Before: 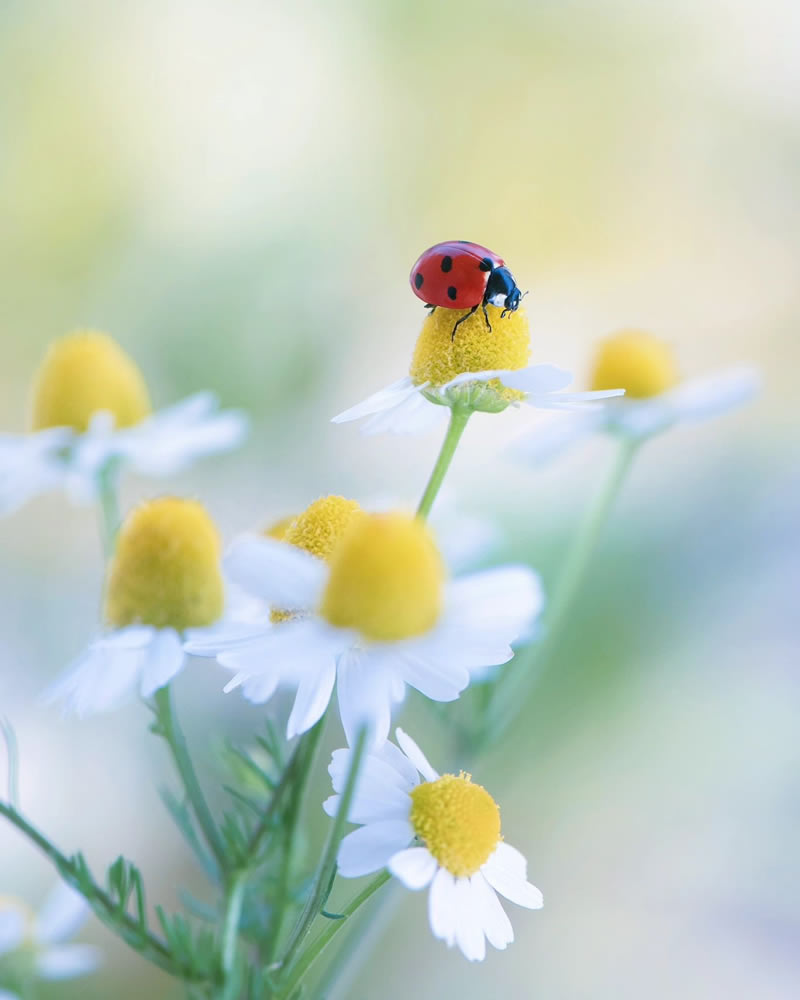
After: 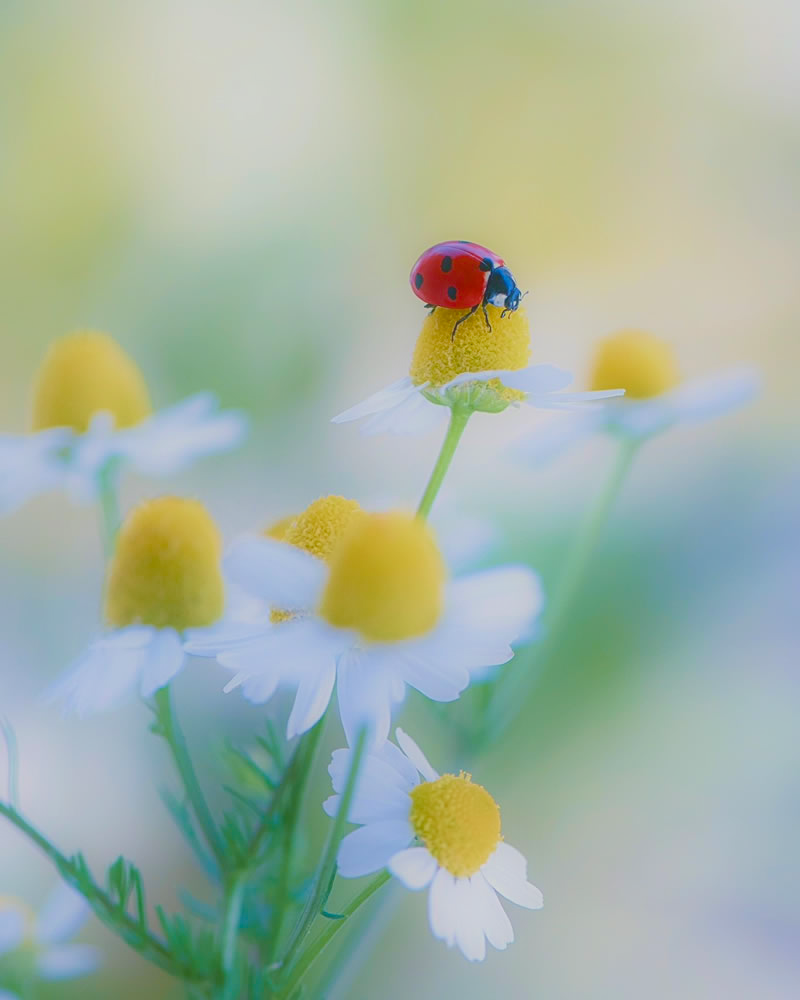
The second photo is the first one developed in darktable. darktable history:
velvia: on, module defaults
exposure: exposure -0.443 EV, compensate exposure bias true, compensate highlight preservation false
color balance rgb: linear chroma grading › mid-tones 7.421%, perceptual saturation grading › global saturation 20%, perceptual saturation grading › highlights -25.846%, perceptual saturation grading › shadows 24.257%
contrast equalizer: octaves 7, y [[0.511, 0.558, 0.631, 0.632, 0.559, 0.512], [0.5 ×6], [0.507, 0.559, 0.627, 0.644, 0.647, 0.647], [0 ×6], [0 ×6]], mix -0.988
